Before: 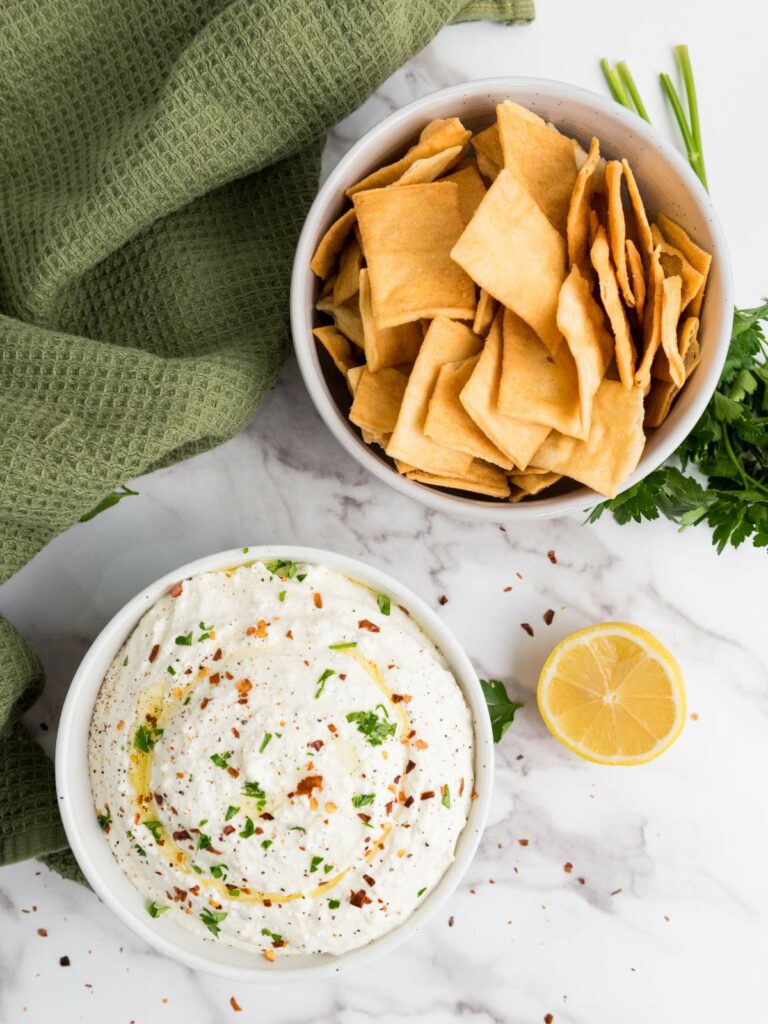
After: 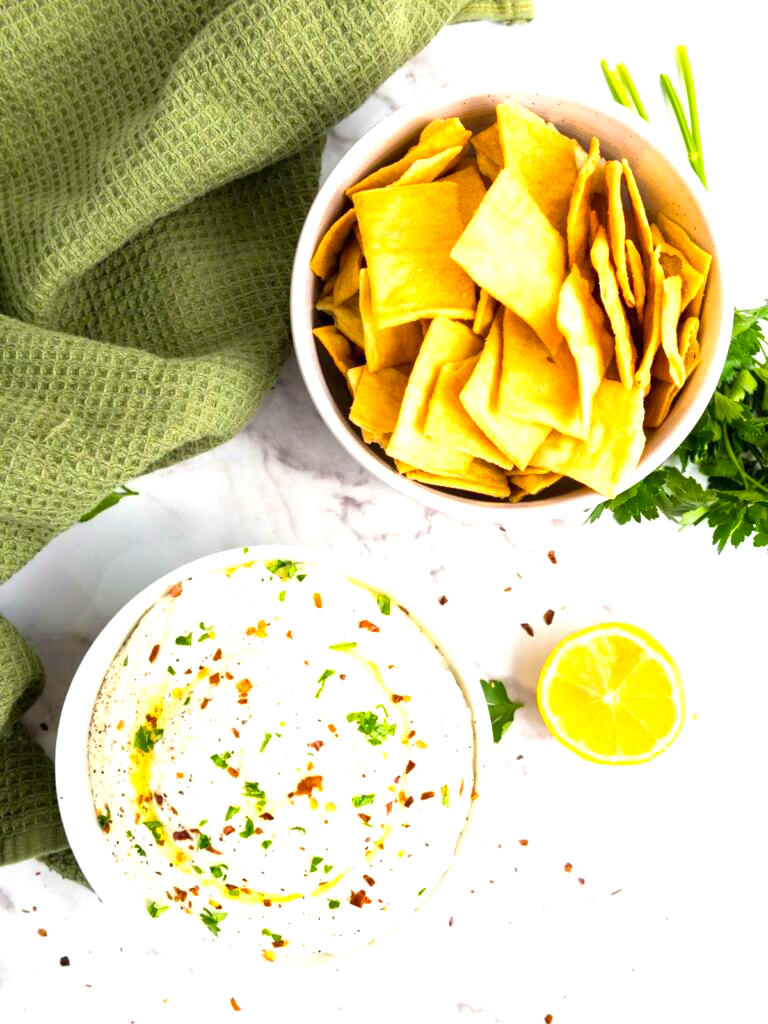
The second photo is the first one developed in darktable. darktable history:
exposure: exposure 1 EV, compensate highlight preservation false
color correction: highlights a* -0.137, highlights b* 0.137
color balance rgb: linear chroma grading › global chroma 33.4%
